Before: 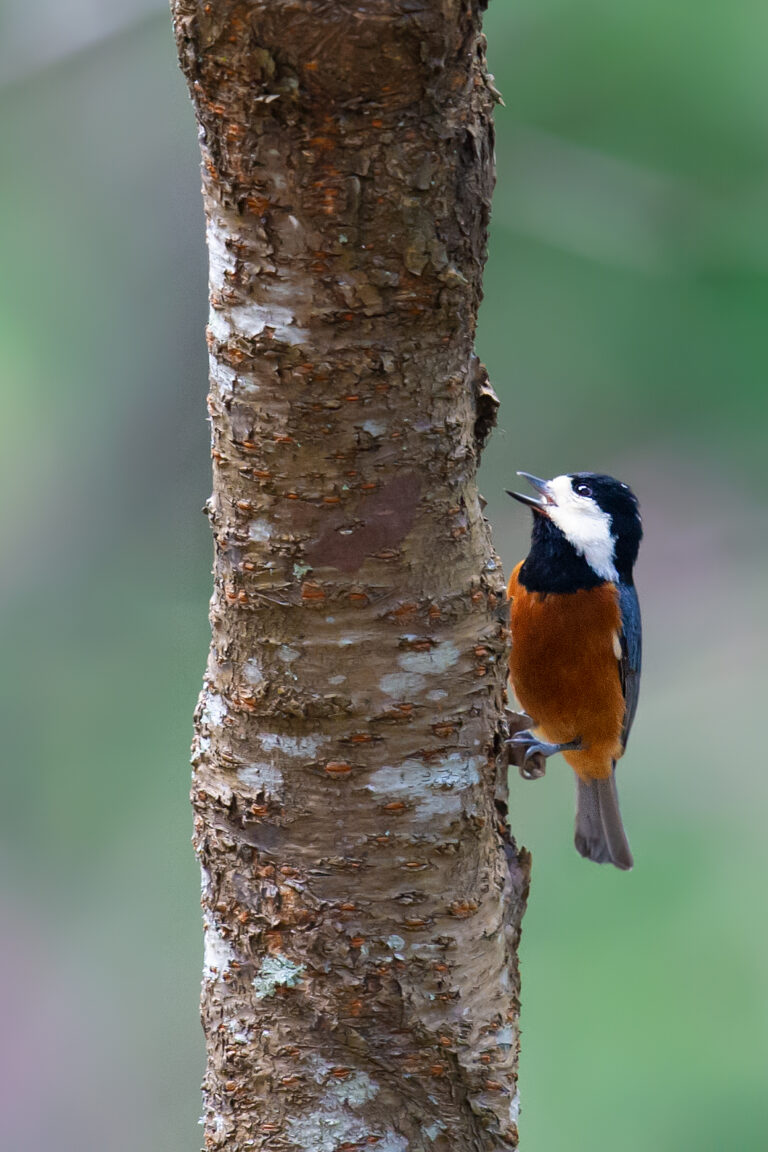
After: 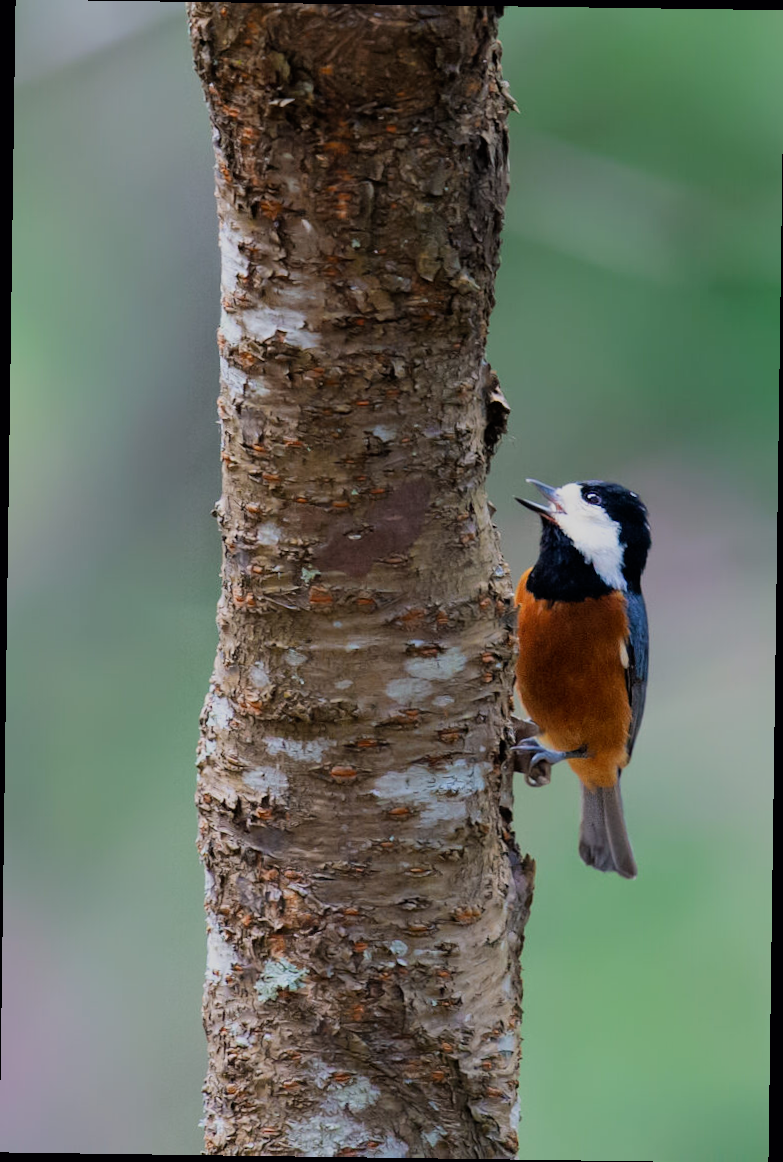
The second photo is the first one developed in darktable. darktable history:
rotate and perspective: rotation 0.8°, automatic cropping off
filmic rgb: black relative exposure -7.65 EV, white relative exposure 4.56 EV, hardness 3.61, color science v6 (2022)
